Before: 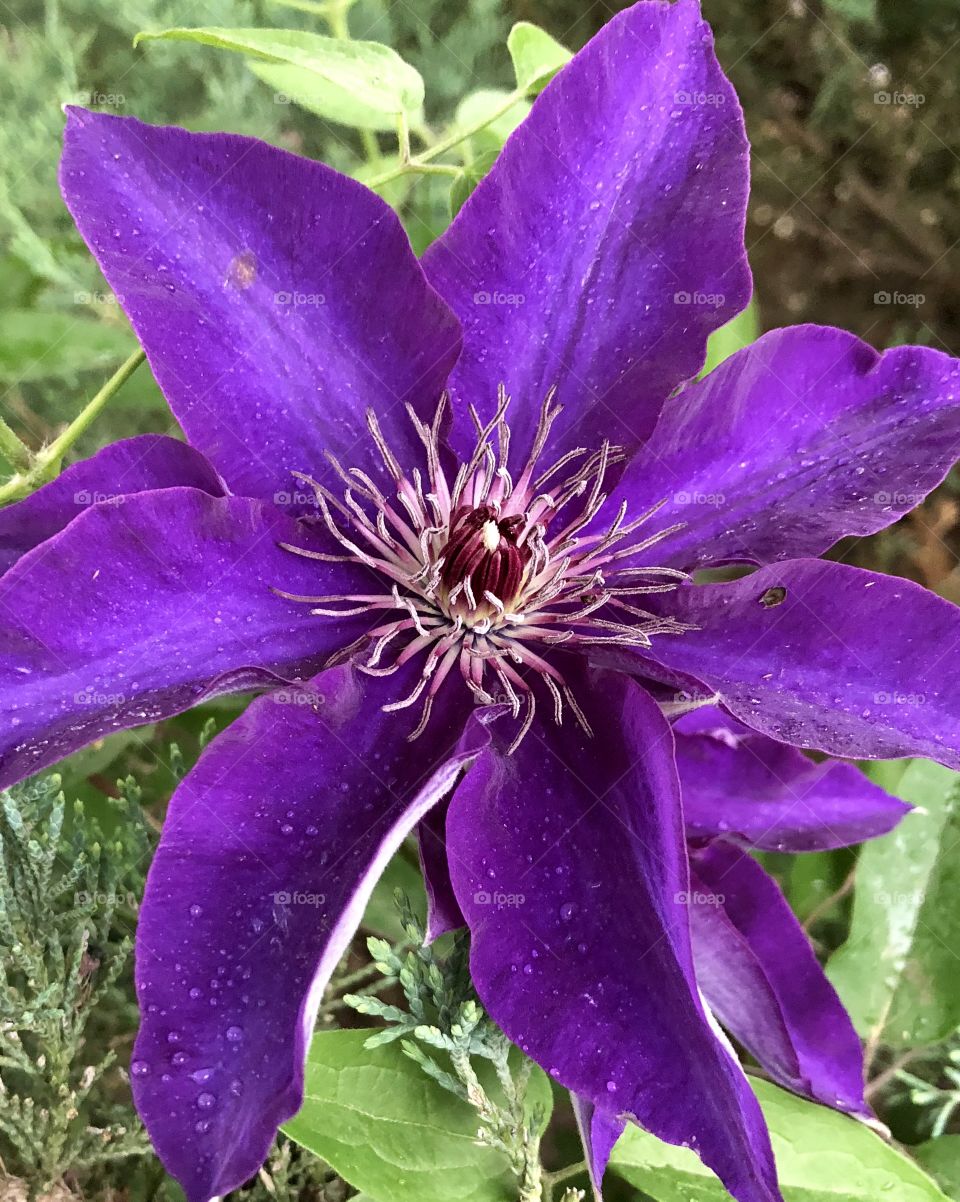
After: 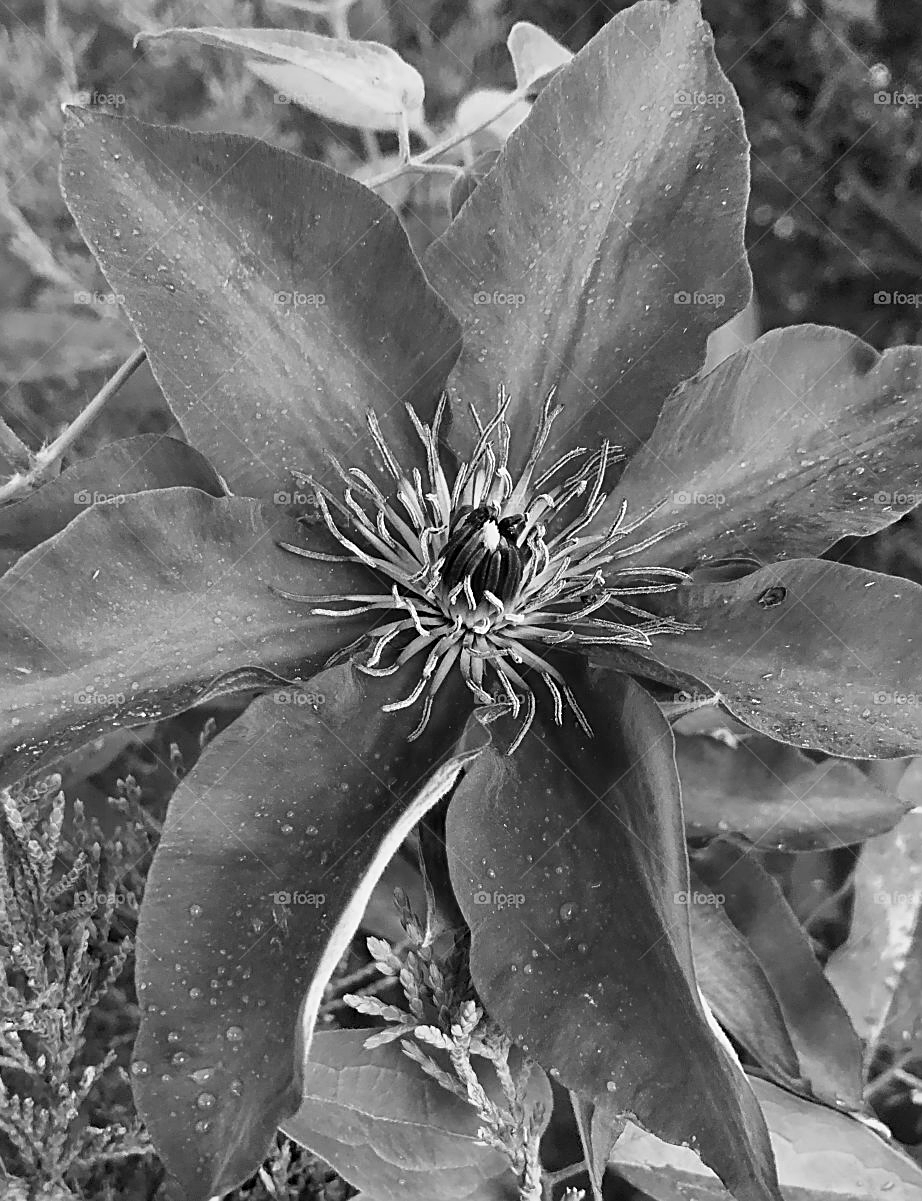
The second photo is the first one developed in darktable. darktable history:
color calibration: output gray [0.25, 0.35, 0.4, 0], illuminant custom, x 0.373, y 0.389, temperature 4244.71 K
exposure: exposure -0.111 EV, compensate highlight preservation false
sharpen: on, module defaults
crop: right 3.934%, bottom 0.031%
shadows and highlights: white point adjustment -3.68, highlights -63.79, soften with gaussian
